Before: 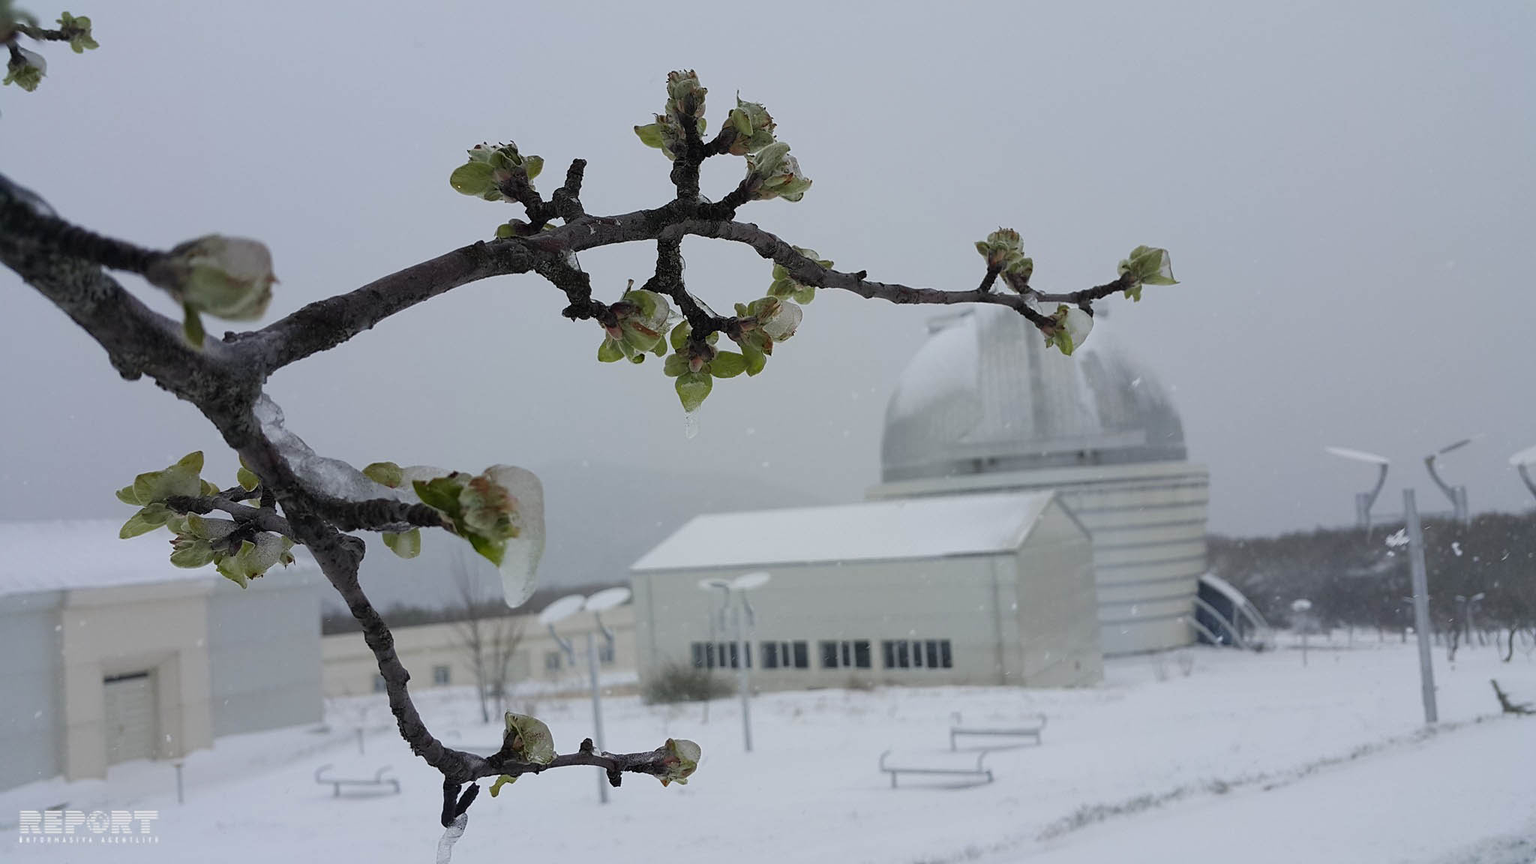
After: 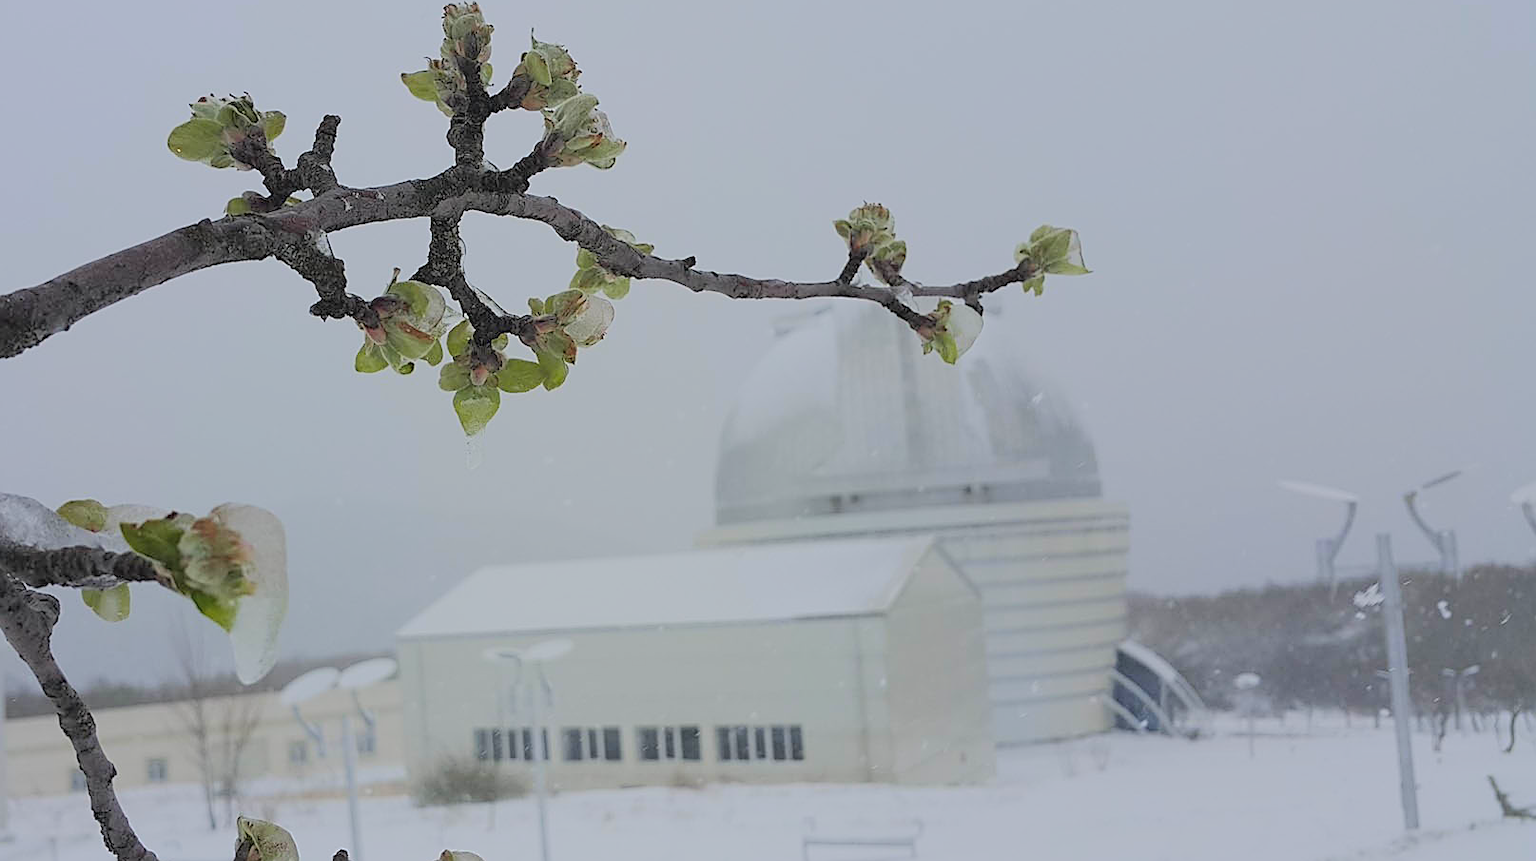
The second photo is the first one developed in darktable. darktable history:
bloom: size 40%
crop and rotate: left 20.74%, top 7.912%, right 0.375%, bottom 13.378%
global tonemap: drago (0.7, 100)
shadows and highlights: shadows 0, highlights 40
sharpen: on, module defaults
exposure: black level correction 0, exposure 0.7 EV, compensate exposure bias true, compensate highlight preservation false
